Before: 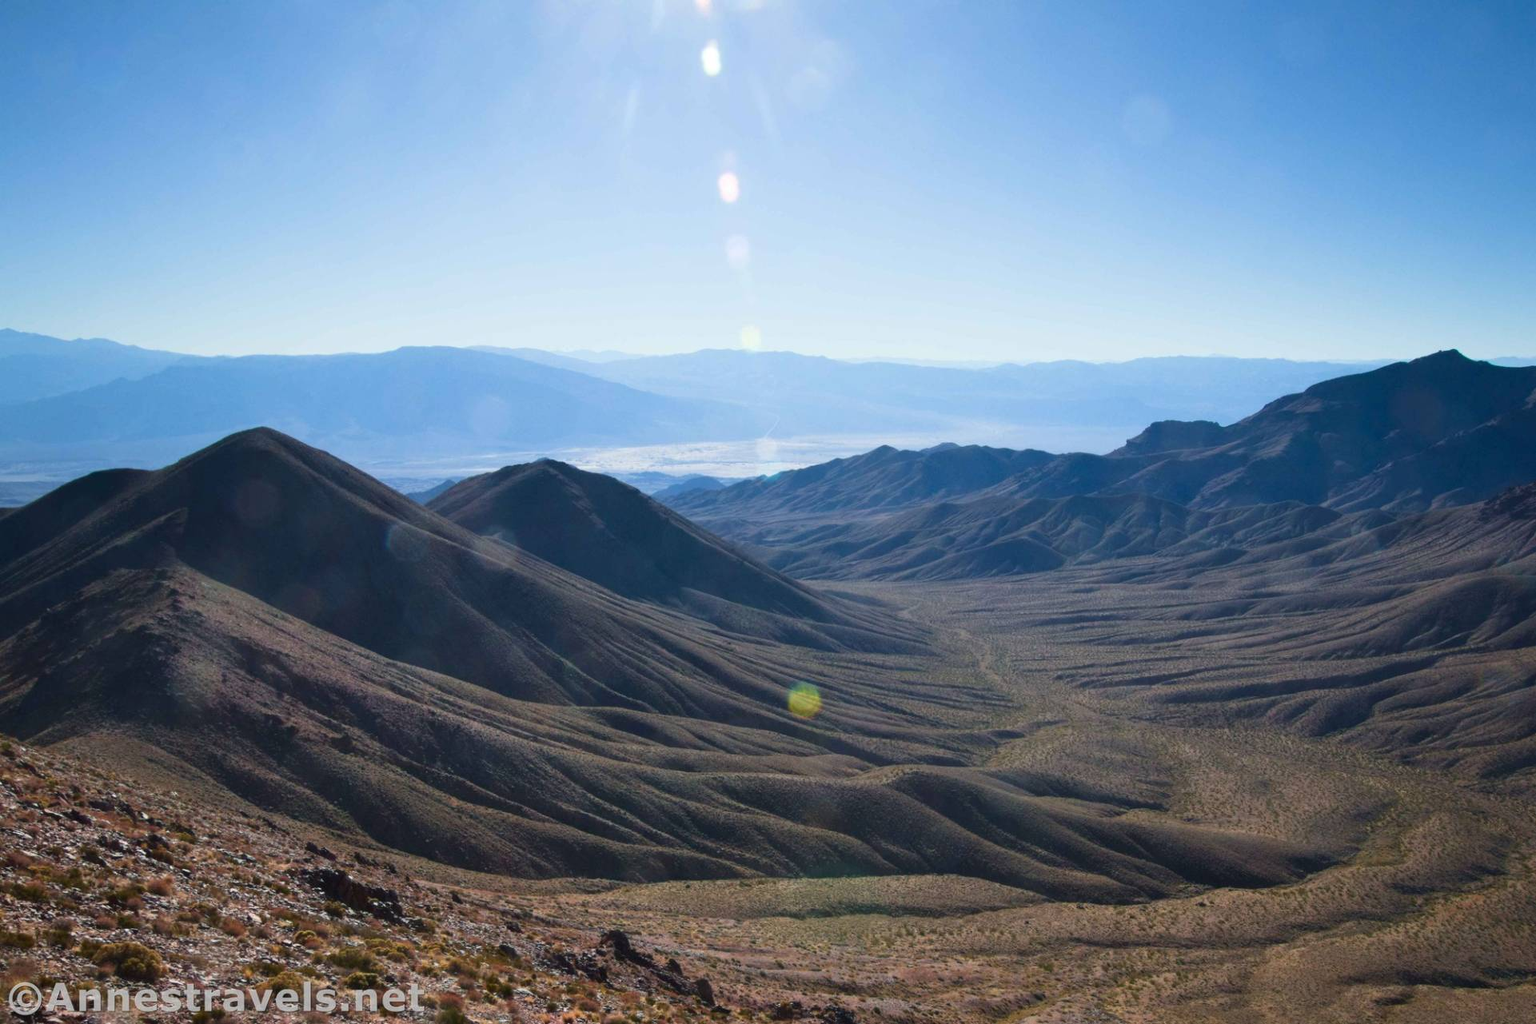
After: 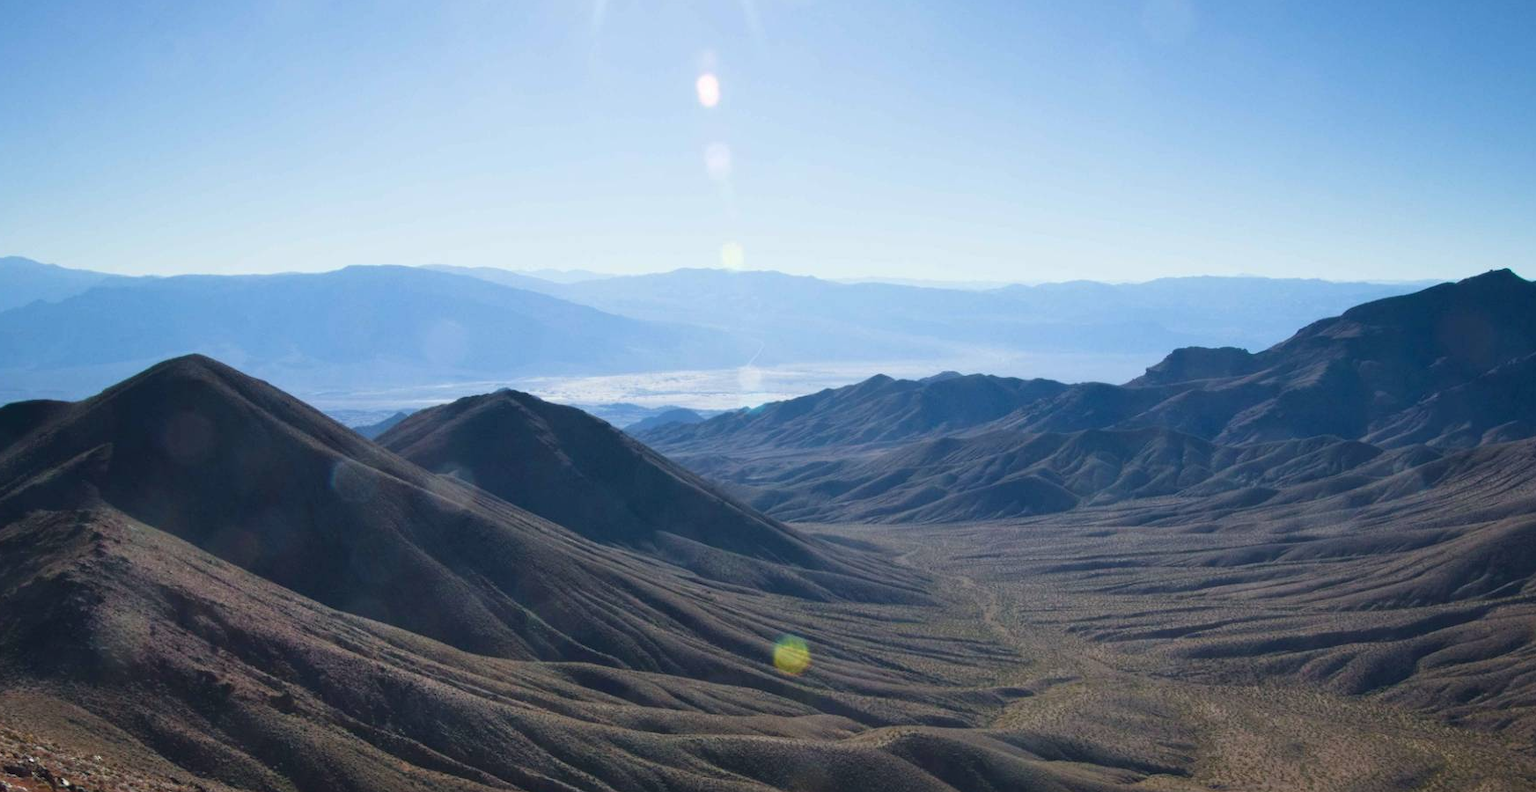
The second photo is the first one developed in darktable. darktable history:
contrast brightness saturation: saturation -0.05
crop: left 5.596%, top 10.314%, right 3.534%, bottom 19.395%
